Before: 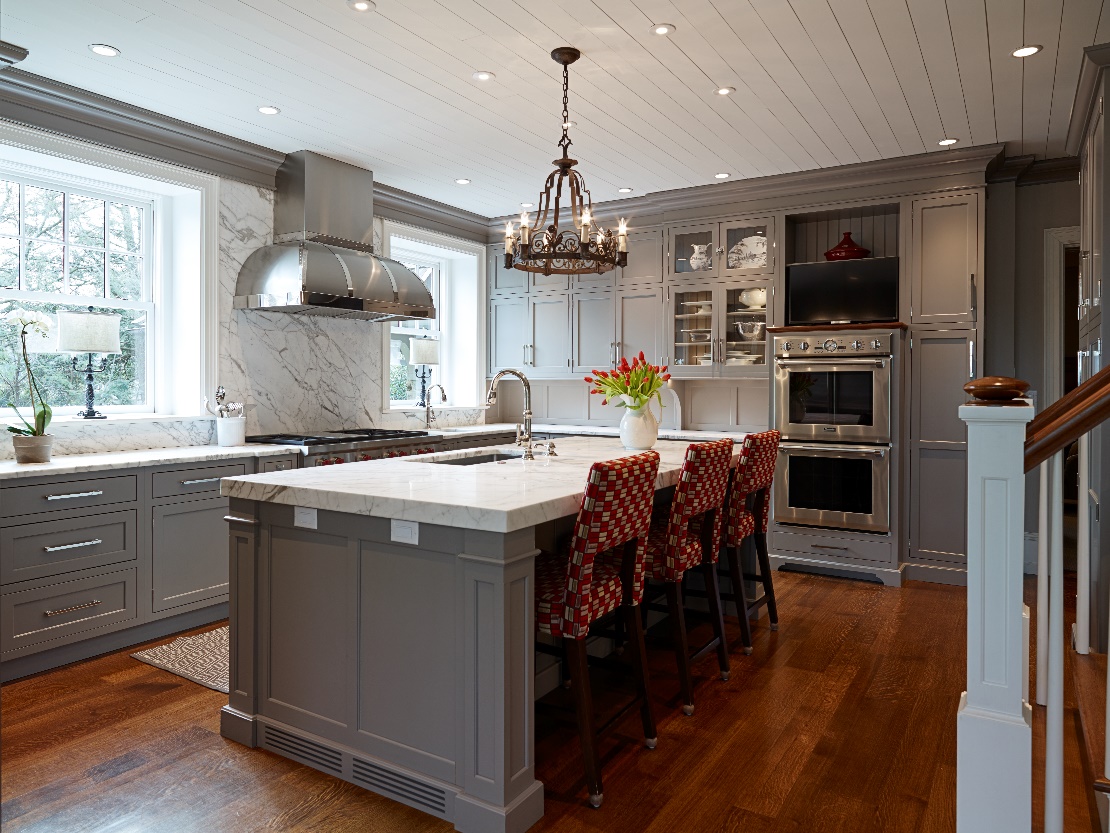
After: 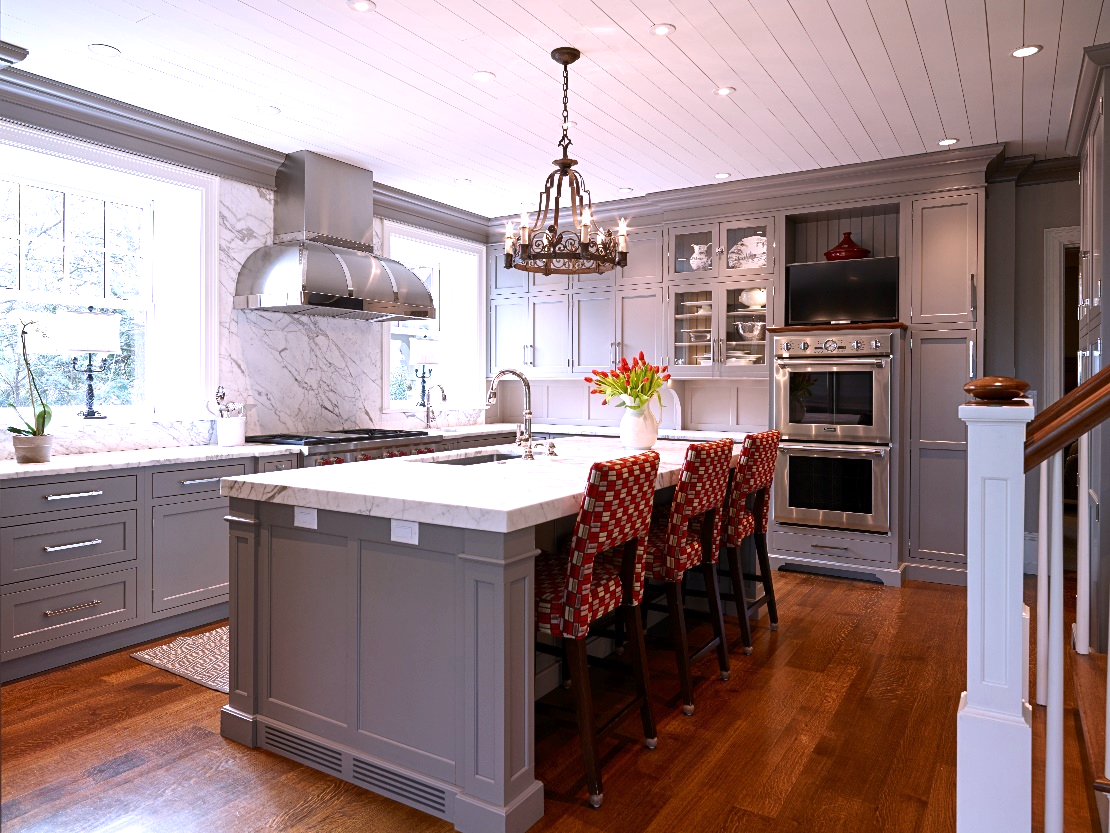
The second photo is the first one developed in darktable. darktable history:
white balance: red 1.066, blue 1.119
exposure: exposure 0.559 EV, compensate highlight preservation false
